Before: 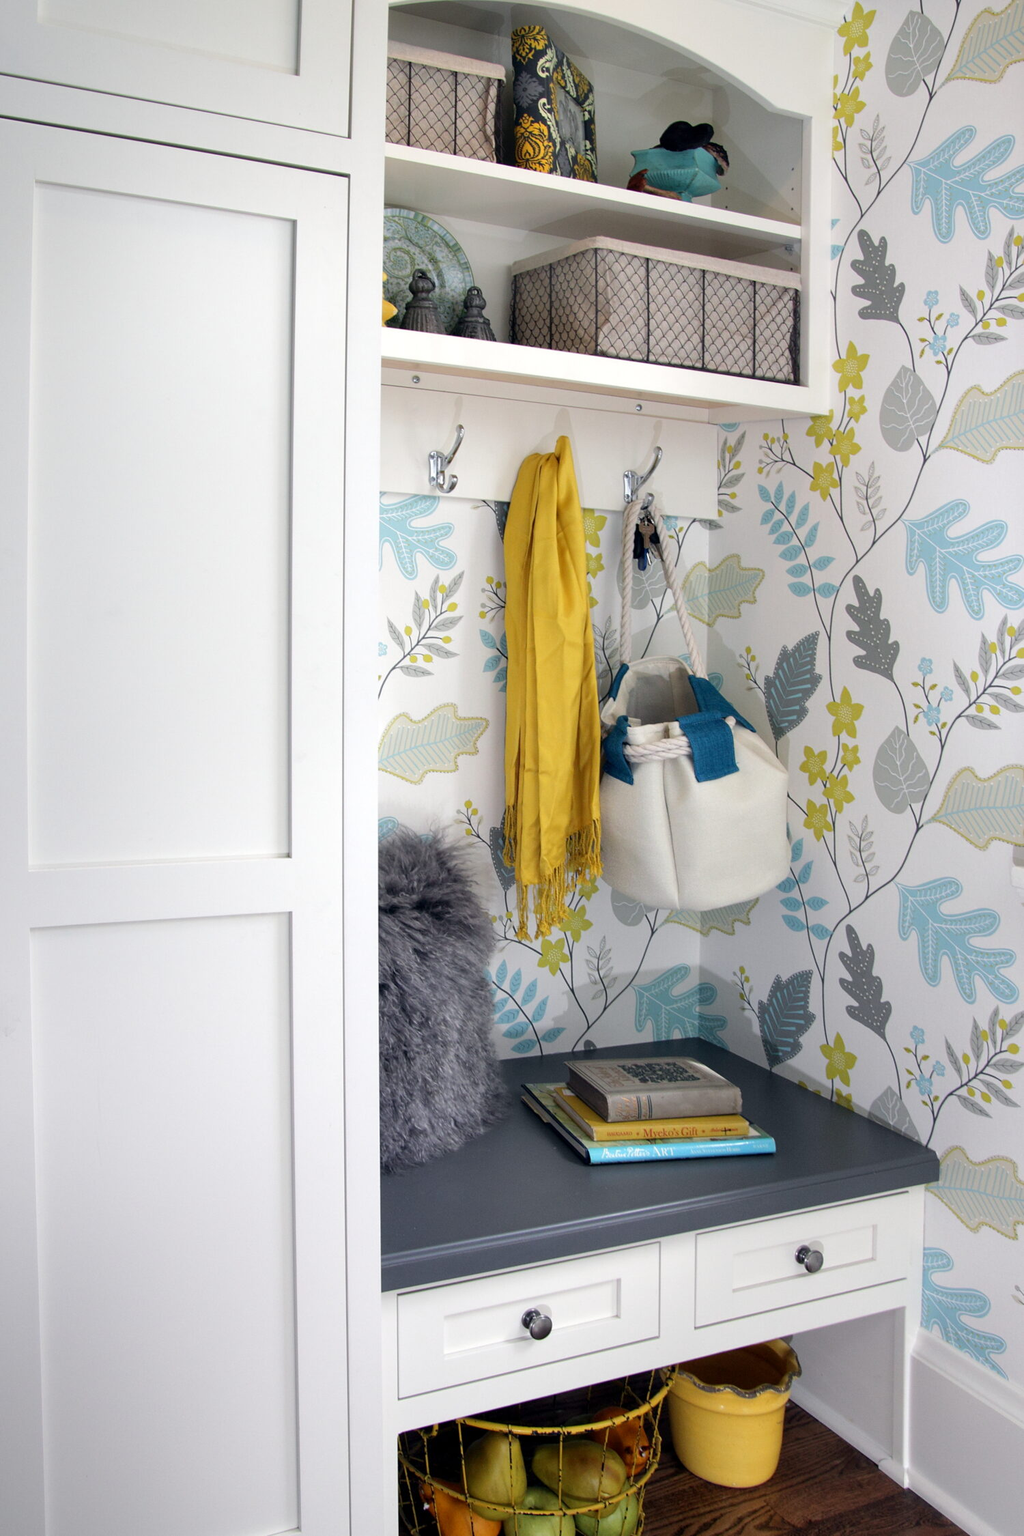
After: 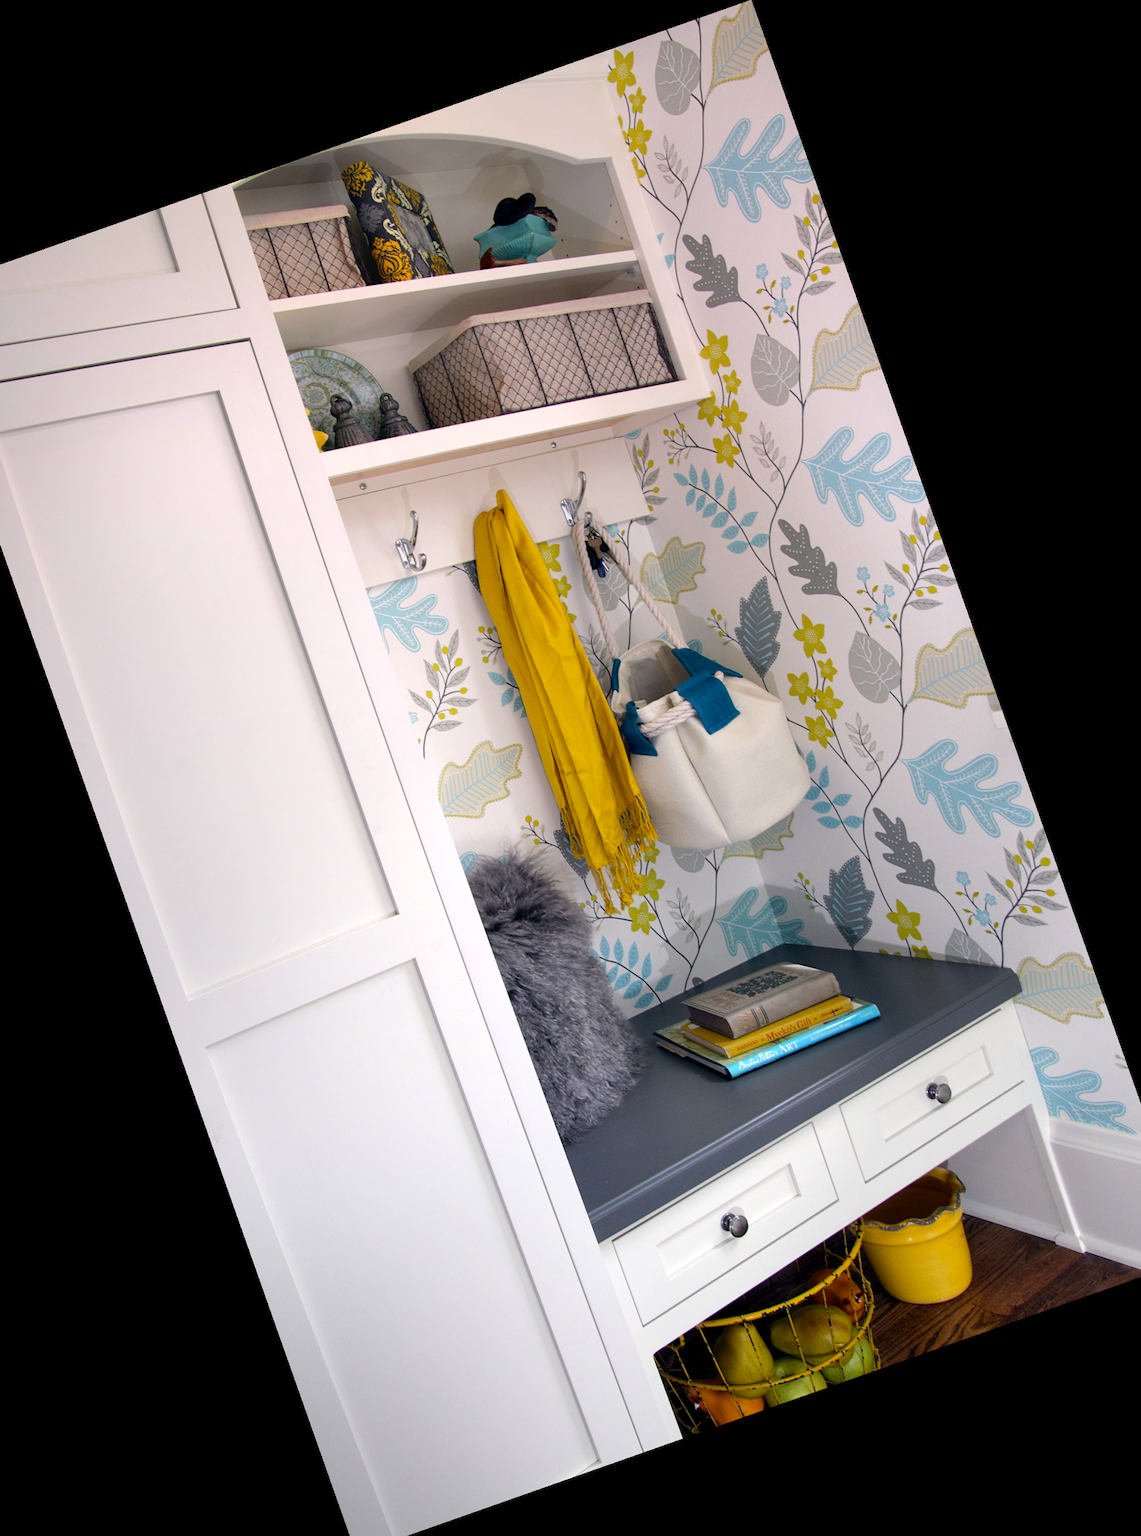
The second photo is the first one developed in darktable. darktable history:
color balance rgb: linear chroma grading › global chroma 10%, perceptual saturation grading › global saturation 5%, perceptual brilliance grading › global brilliance 4%, global vibrance 7%, saturation formula JzAzBz (2021)
crop and rotate: angle 19.43°, left 6.812%, right 4.125%, bottom 1.087%
graduated density: density 0.38 EV, hardness 21%, rotation -6.11°, saturation 32%
